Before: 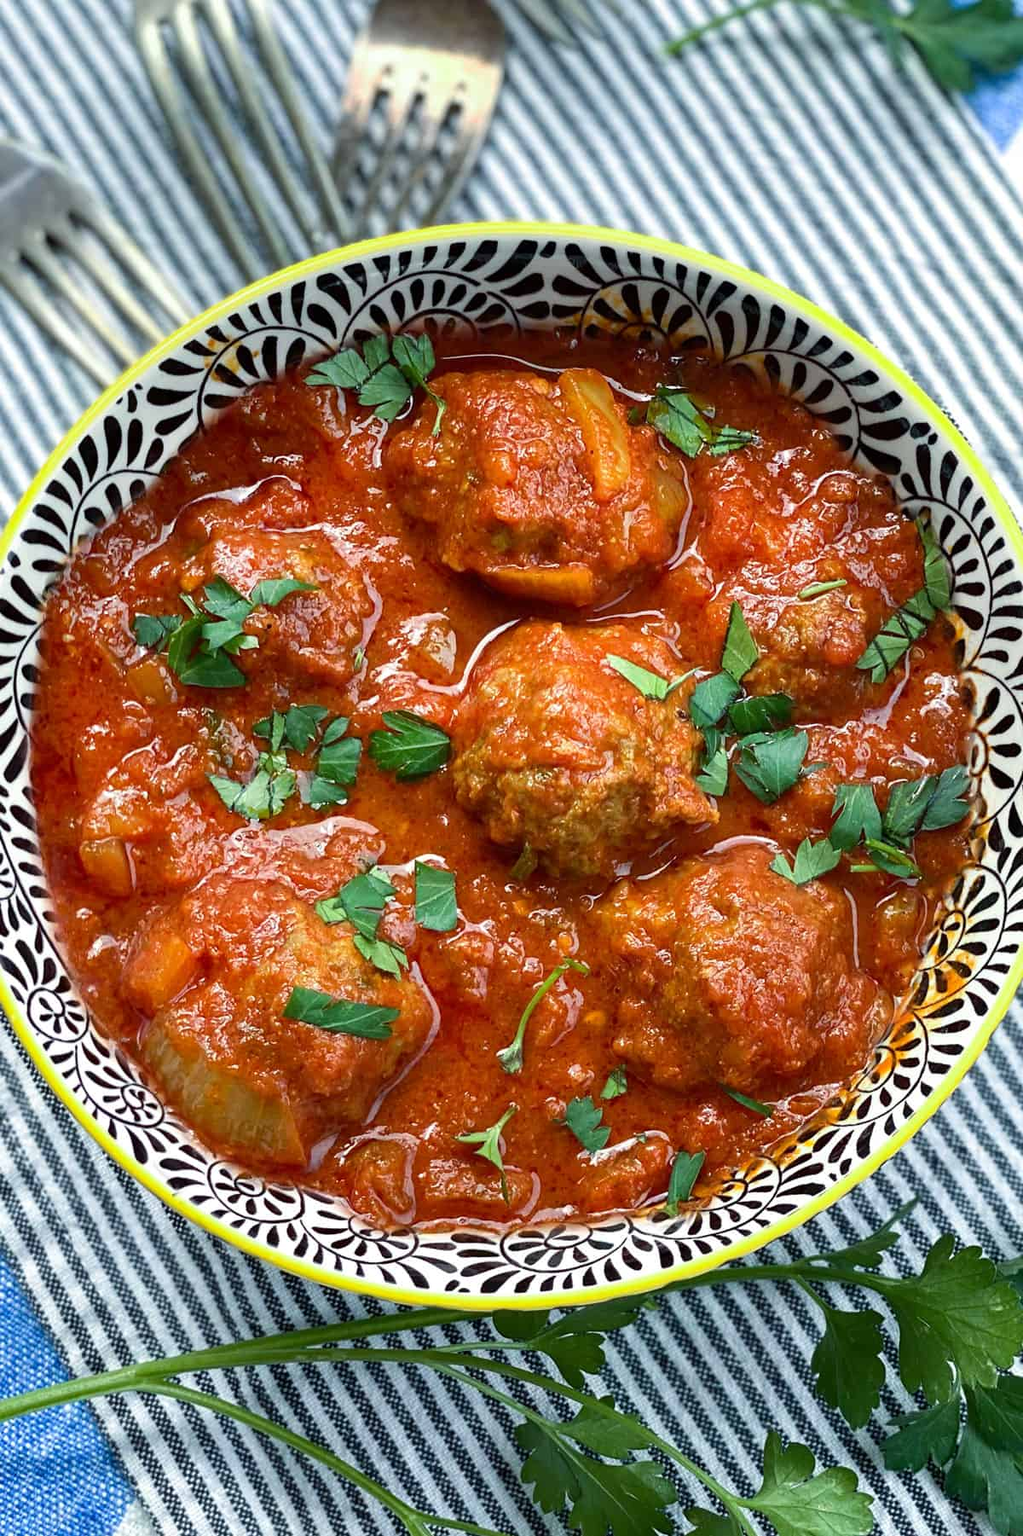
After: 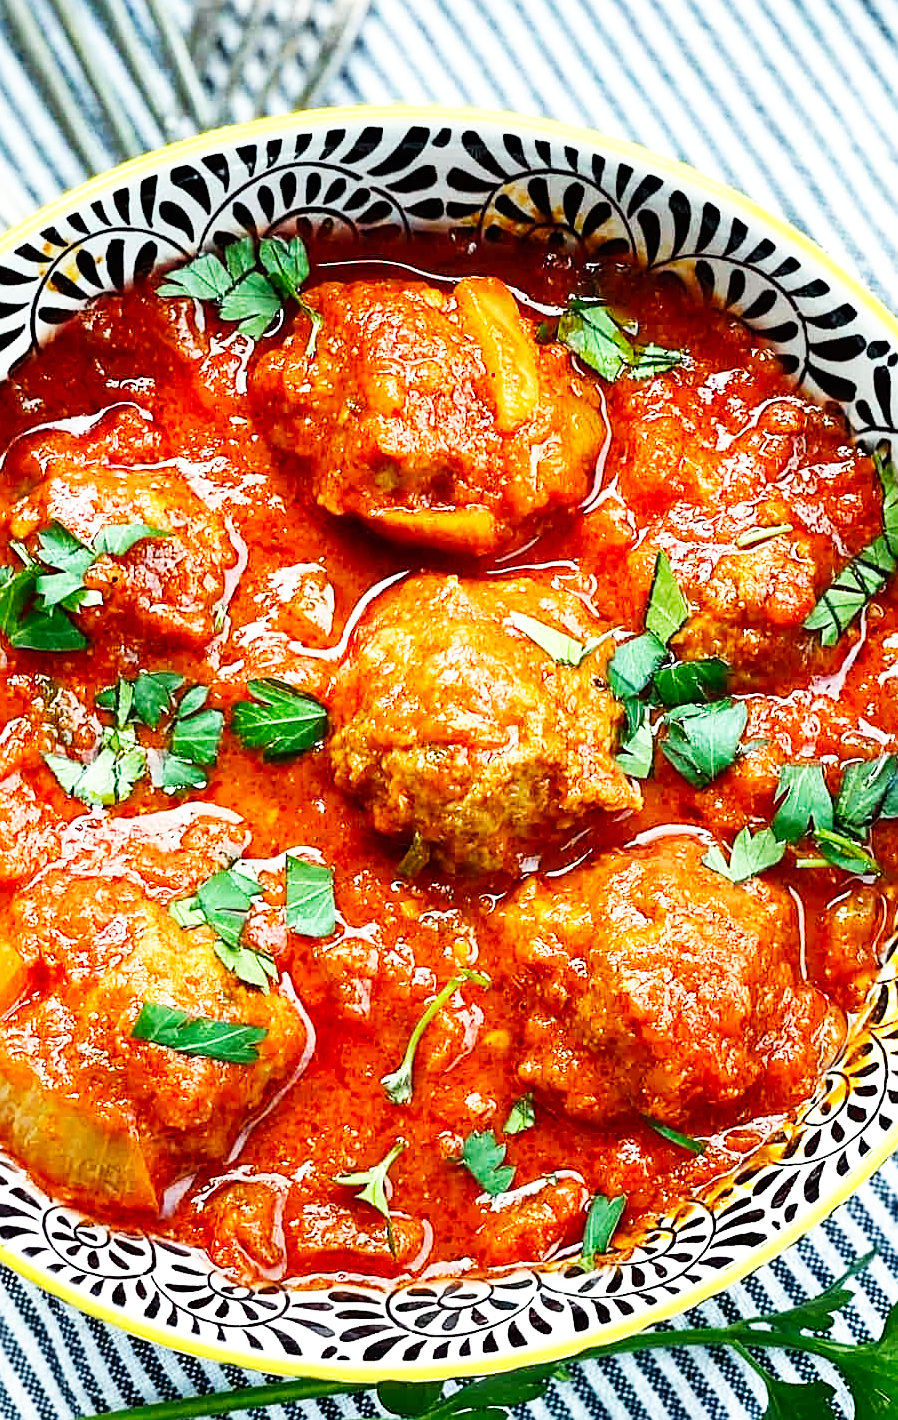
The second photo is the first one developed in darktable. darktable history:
base curve: curves: ch0 [(0, 0) (0.007, 0.004) (0.027, 0.03) (0.046, 0.07) (0.207, 0.54) (0.442, 0.872) (0.673, 0.972) (1, 1)], preserve colors none
sharpen: on, module defaults
crop: left 16.768%, top 8.653%, right 8.362%, bottom 12.485%
white balance: red 0.978, blue 0.999
